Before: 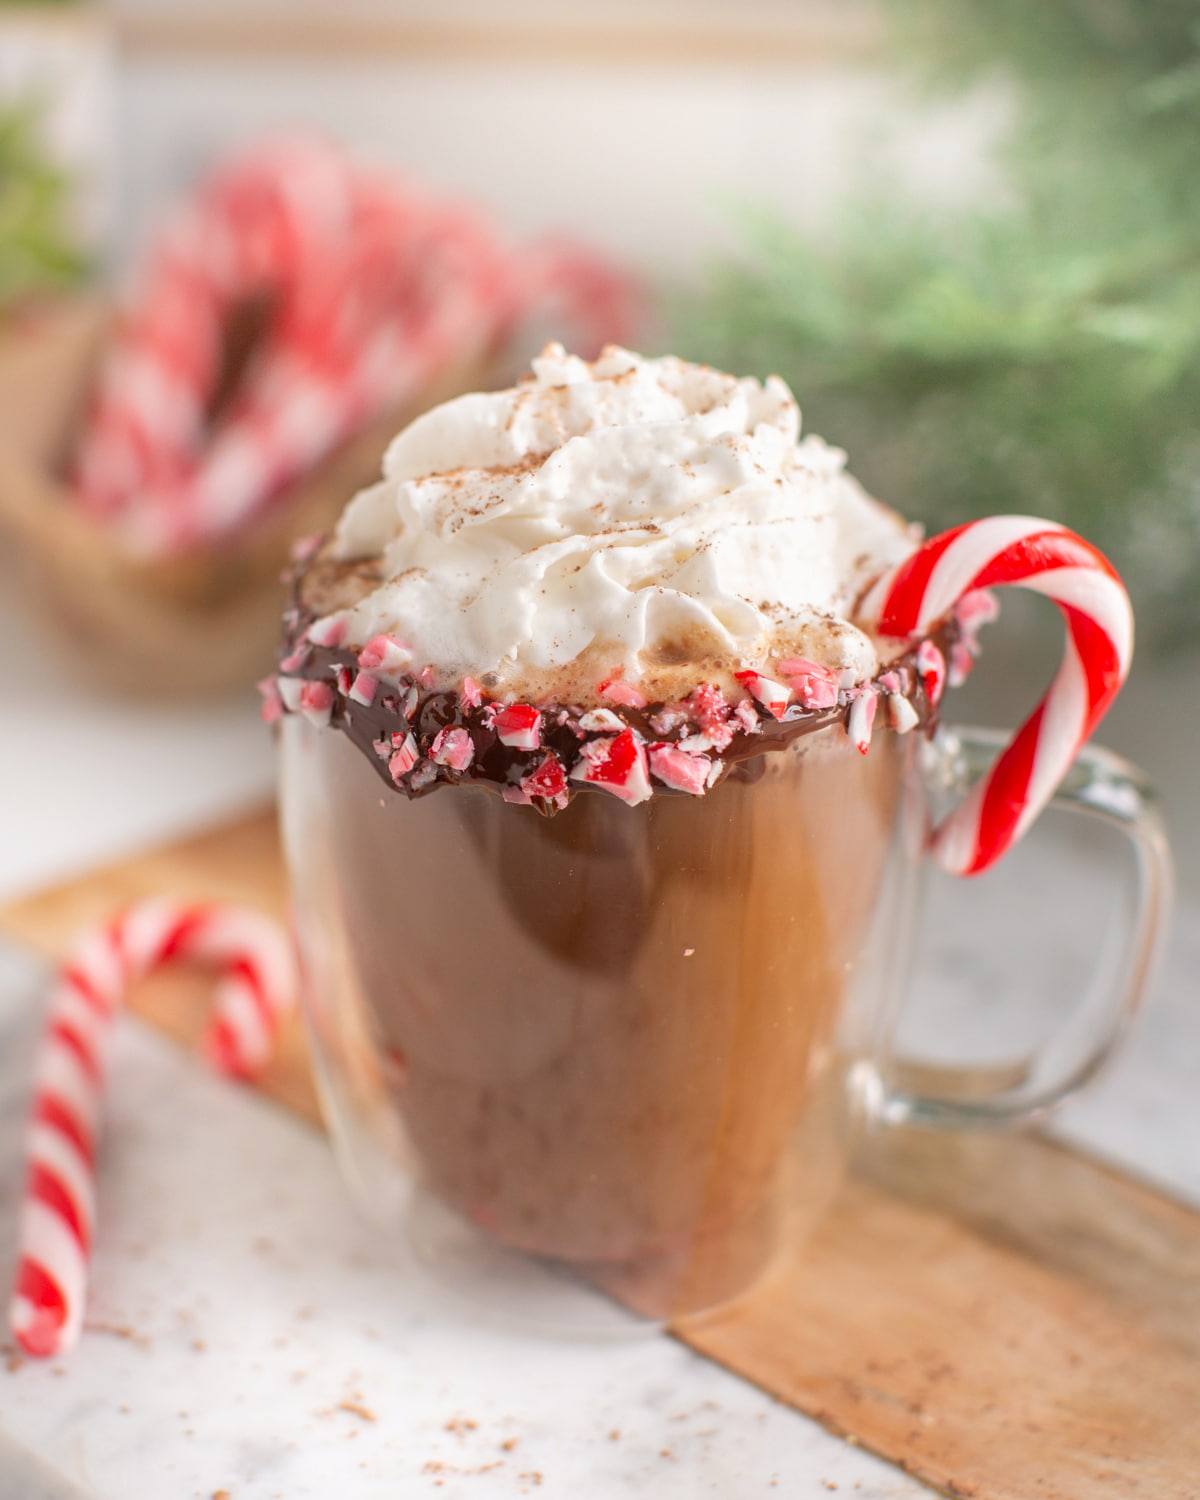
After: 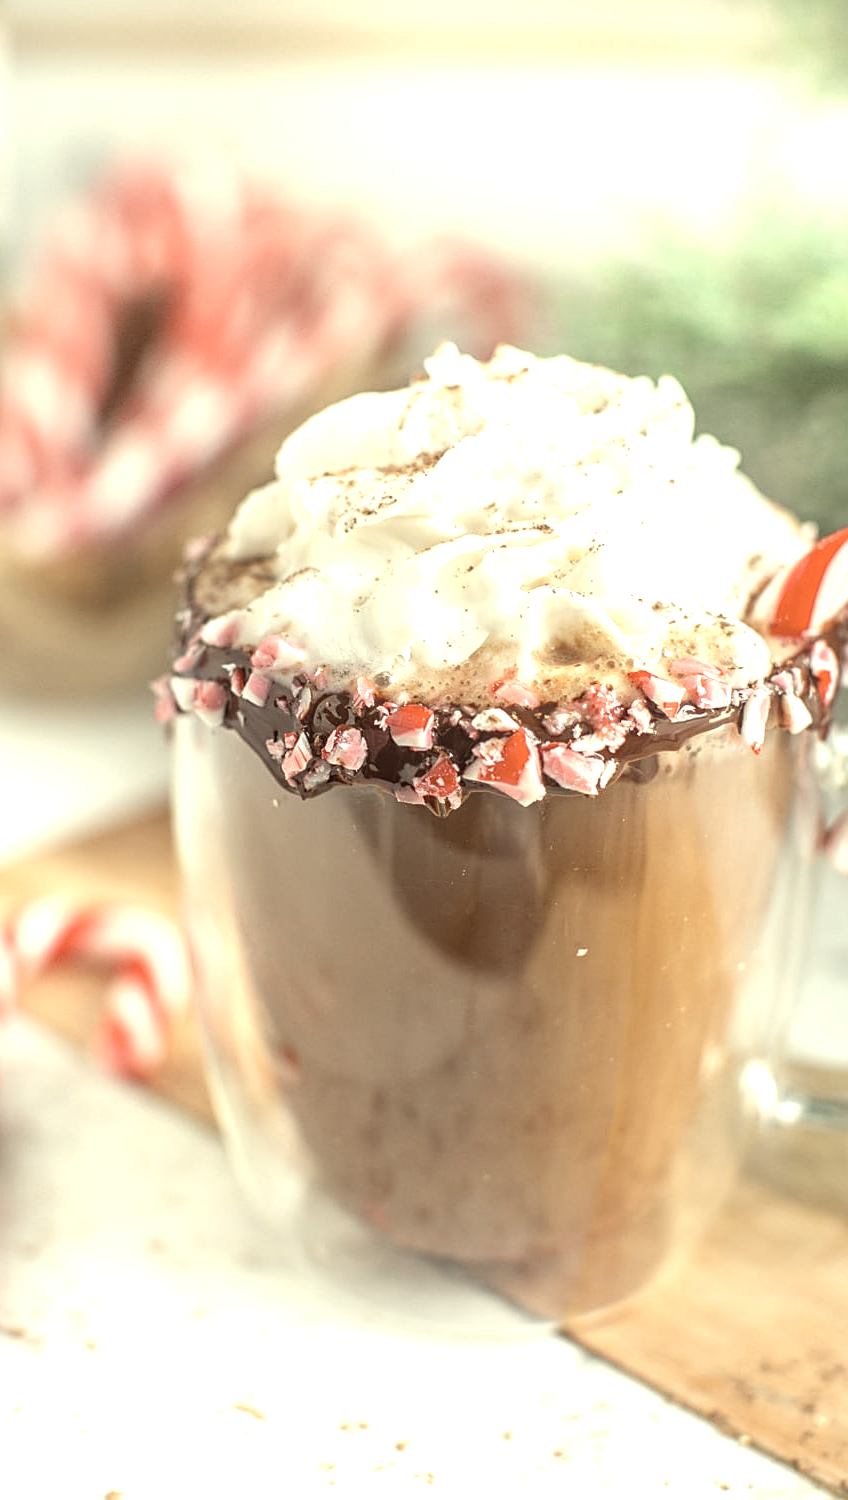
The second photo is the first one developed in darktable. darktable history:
crop and rotate: left 8.965%, right 20.286%
local contrast: on, module defaults
exposure: black level correction 0, exposure 0.889 EV, compensate exposure bias true, compensate highlight preservation false
contrast brightness saturation: contrast -0.053, saturation -0.394
color correction: highlights a* -5.88, highlights b* 11.07
sharpen: on, module defaults
